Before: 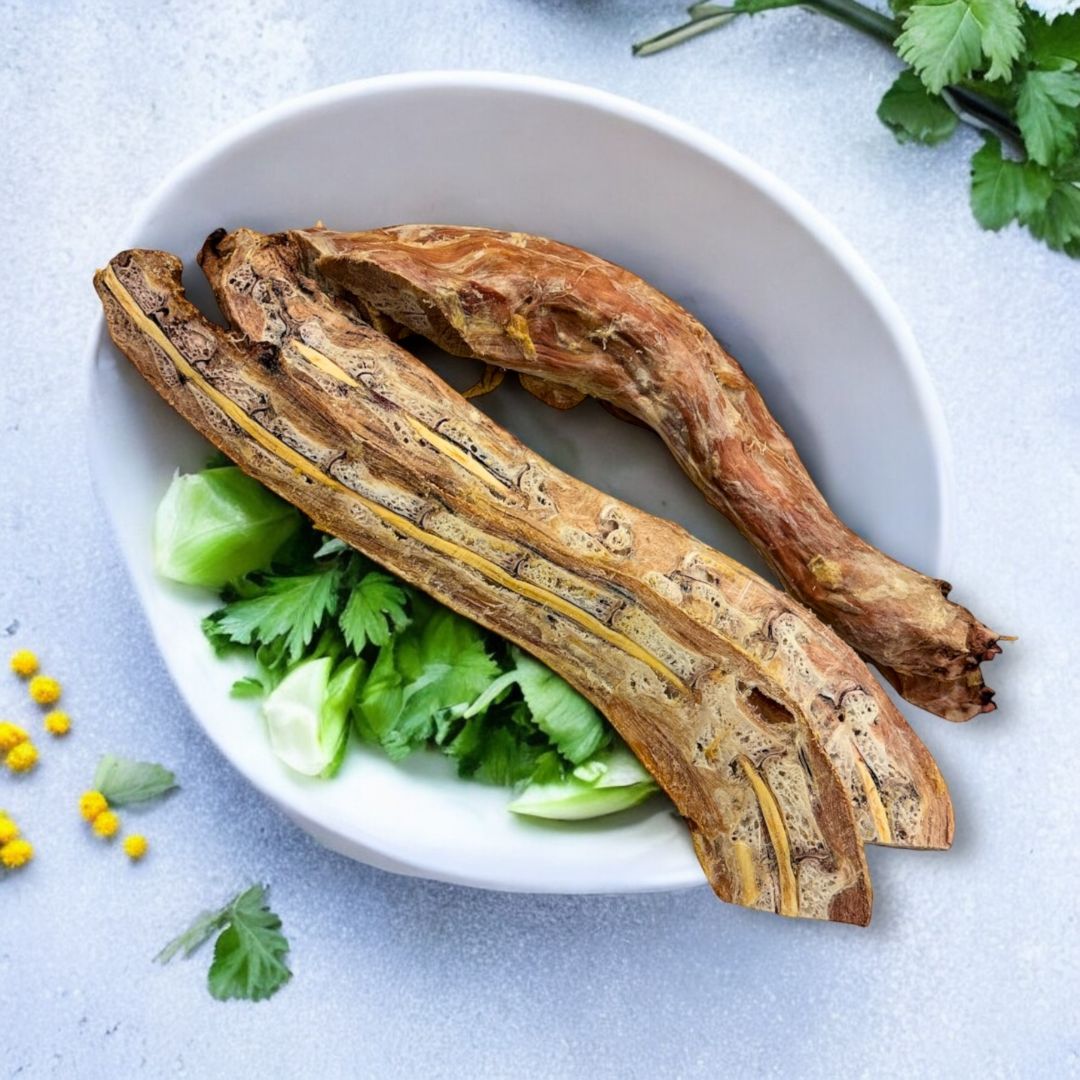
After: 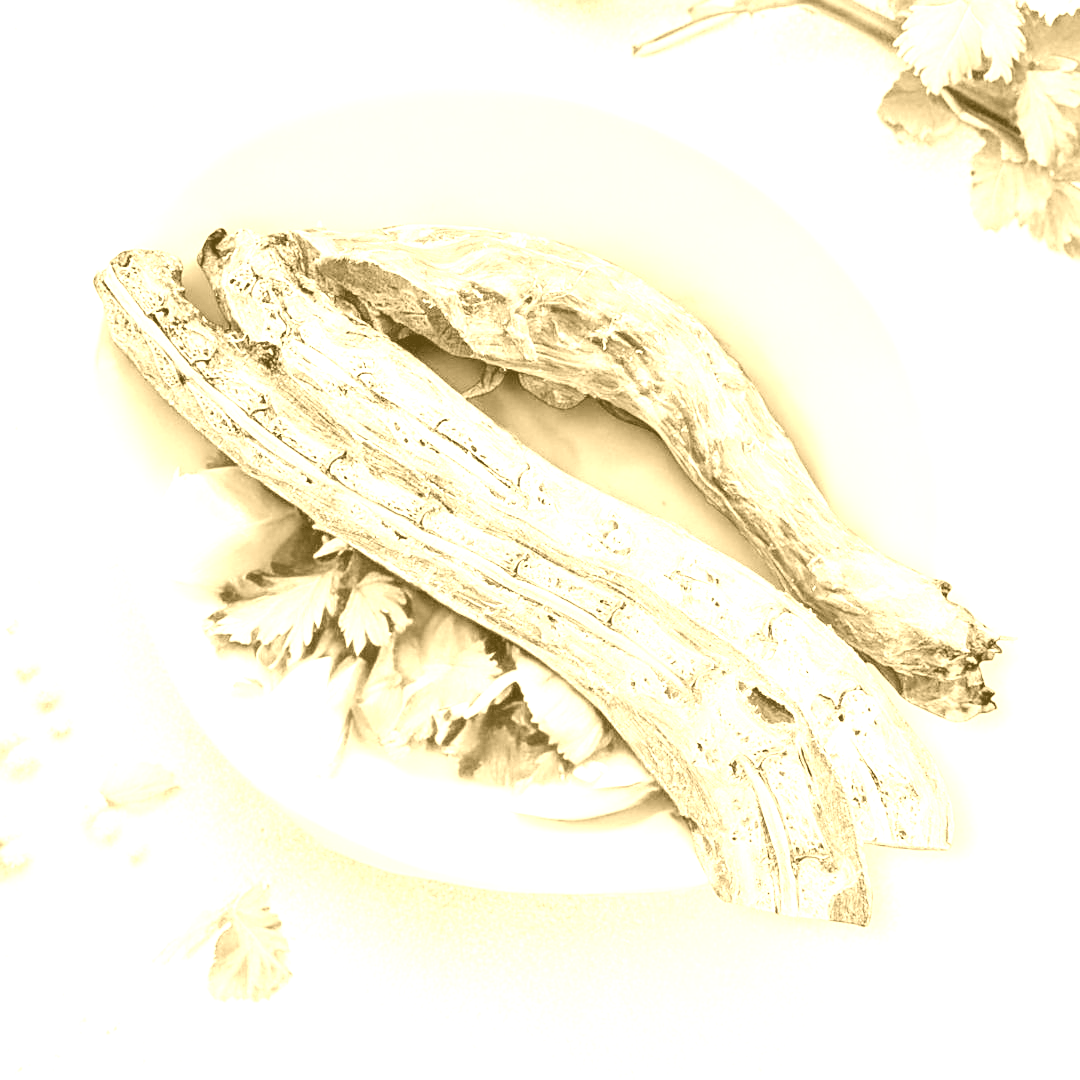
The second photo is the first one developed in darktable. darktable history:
sharpen: on, module defaults
colorize: hue 36°, source mix 100%
contrast brightness saturation: contrast 0.2, brightness -0.11, saturation 0.1
